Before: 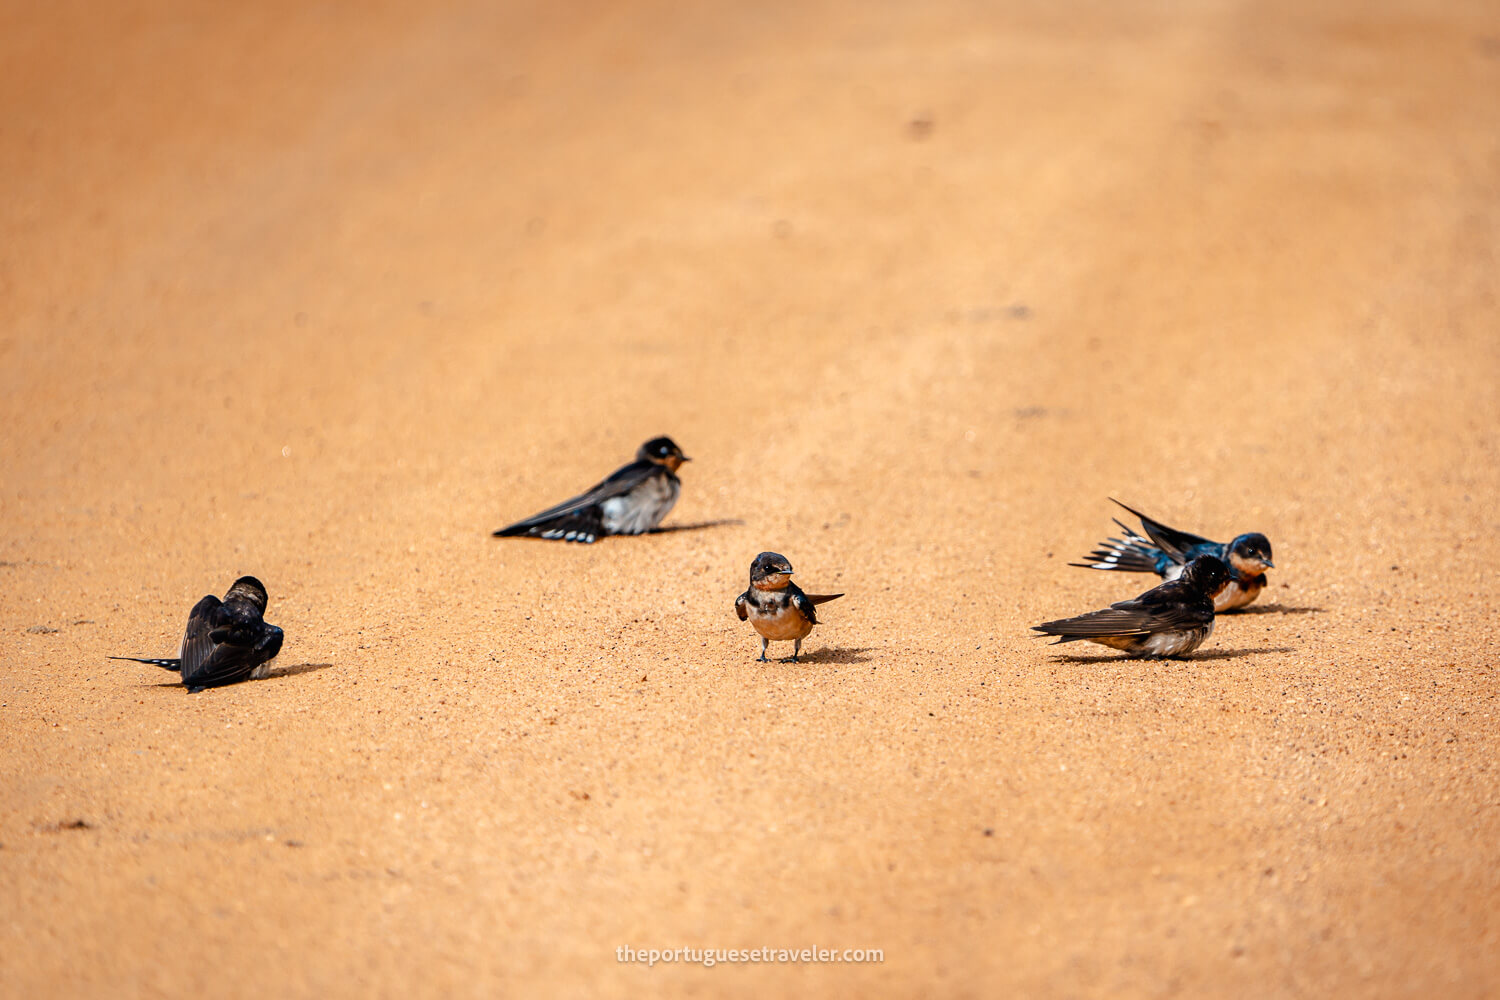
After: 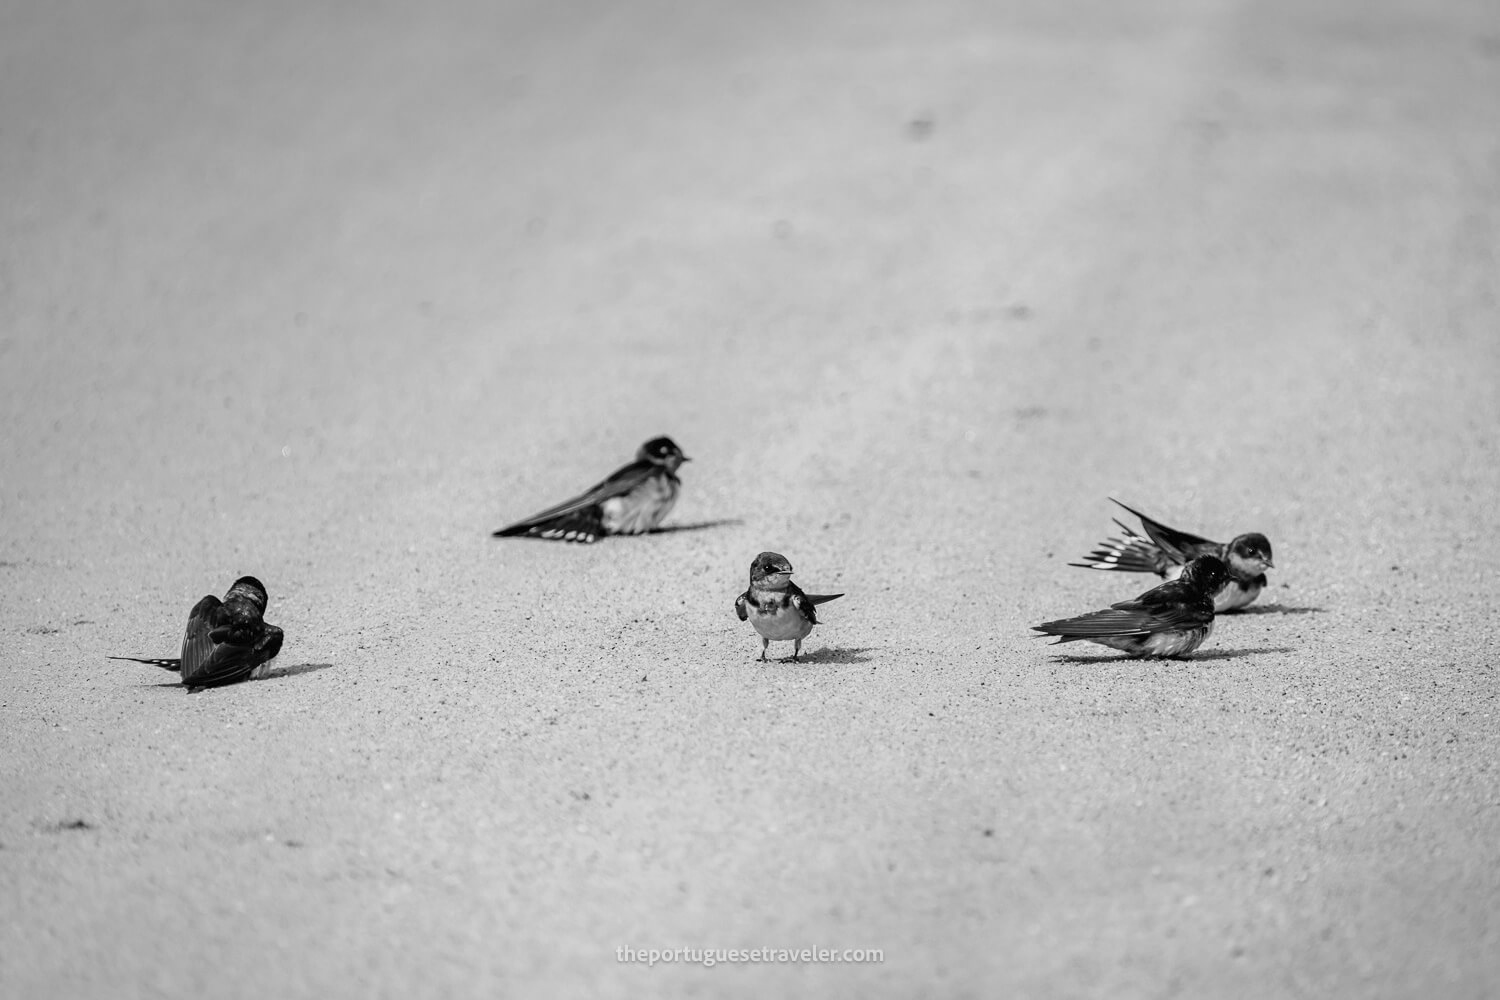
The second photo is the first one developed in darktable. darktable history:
contrast brightness saturation: brightness 0.09, saturation 0.19
monochrome: a -74.22, b 78.2
